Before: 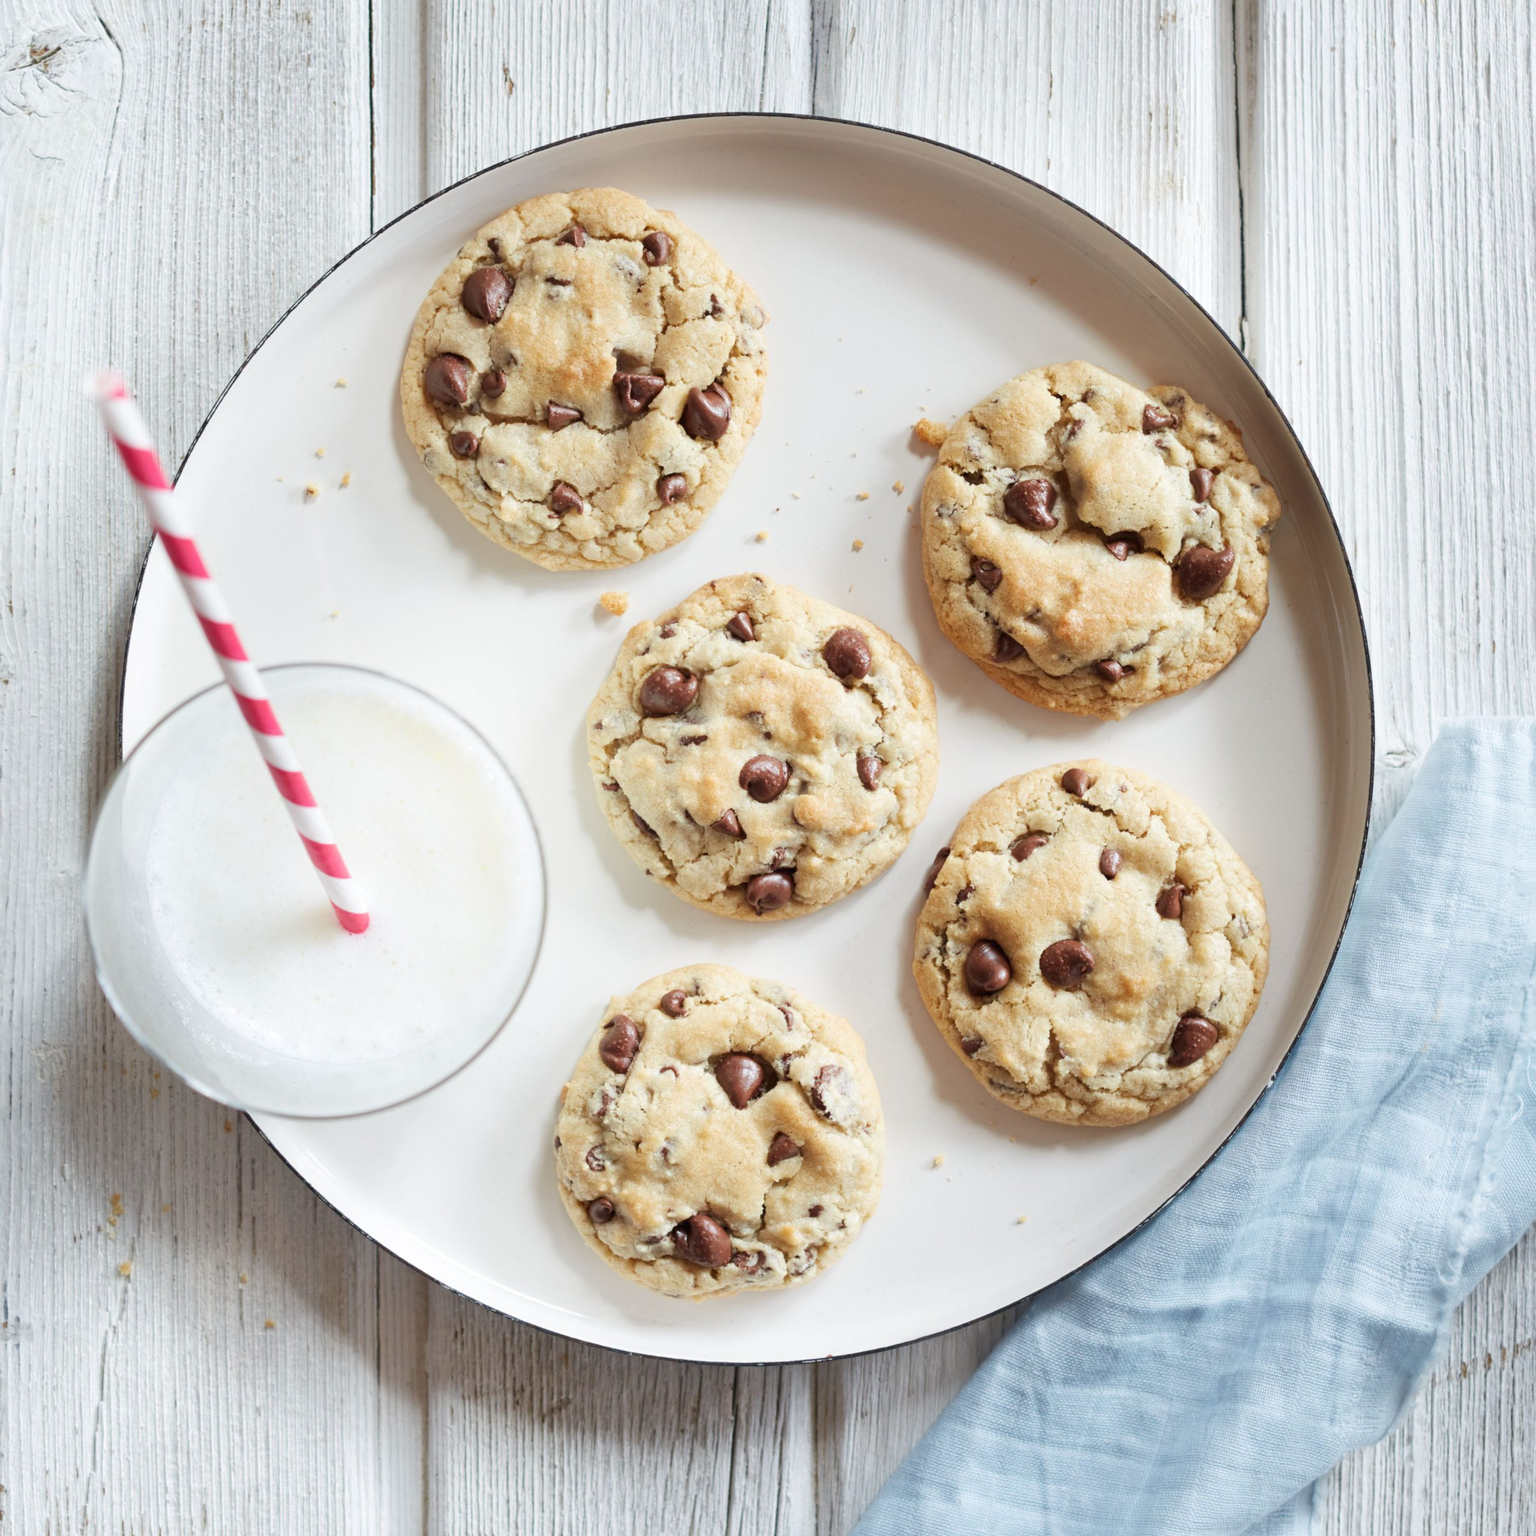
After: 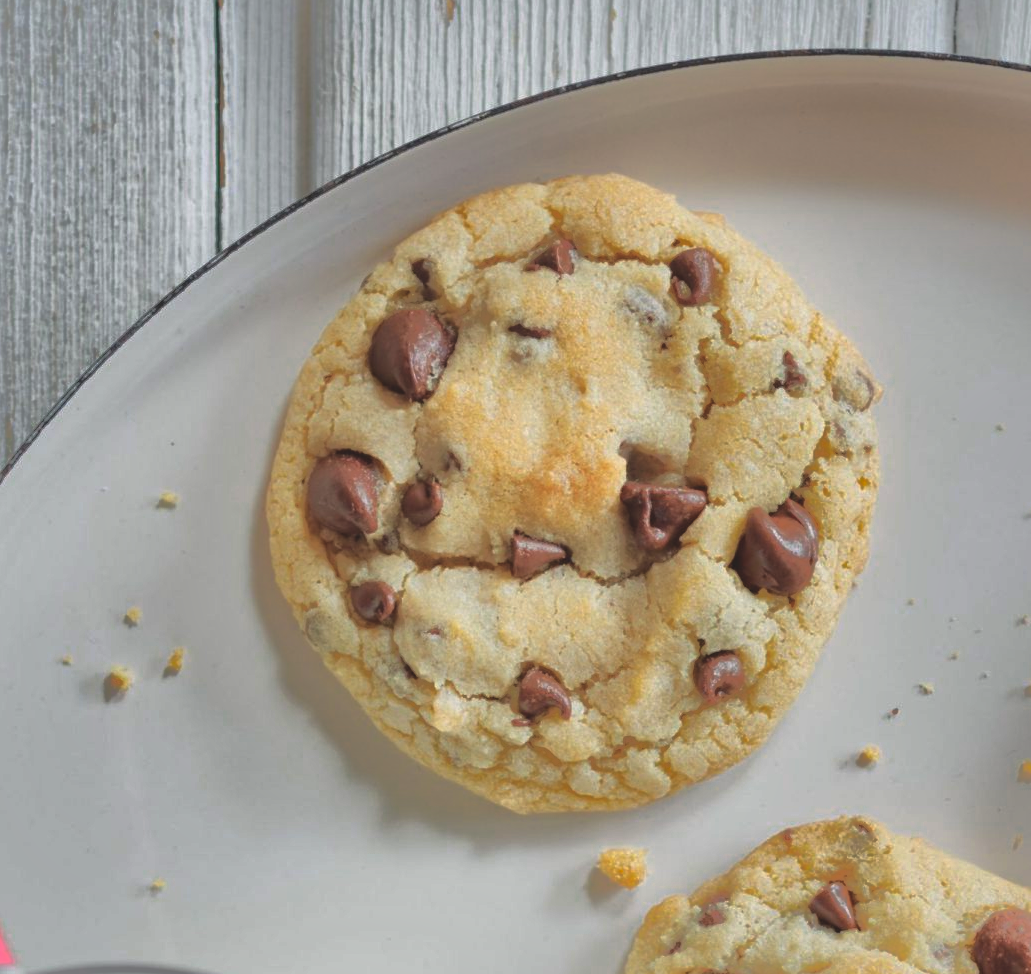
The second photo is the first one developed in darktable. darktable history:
exposure: black level correction -0.015, exposure -0.137 EV, compensate exposure bias true, compensate highlight preservation false
crop: left 15.684%, top 5.429%, right 44.036%, bottom 56.517%
color zones: curves: ch0 [(0.099, 0.624) (0.257, 0.596) (0.384, 0.376) (0.529, 0.492) (0.697, 0.564) (0.768, 0.532) (0.908, 0.644)]; ch1 [(0.112, 0.564) (0.254, 0.612) (0.432, 0.676) (0.592, 0.456) (0.743, 0.684) (0.888, 0.536)]; ch2 [(0.25, 0.5) (0.469, 0.36) (0.75, 0.5)]
shadows and highlights: shadows -19.86, highlights -73.67
